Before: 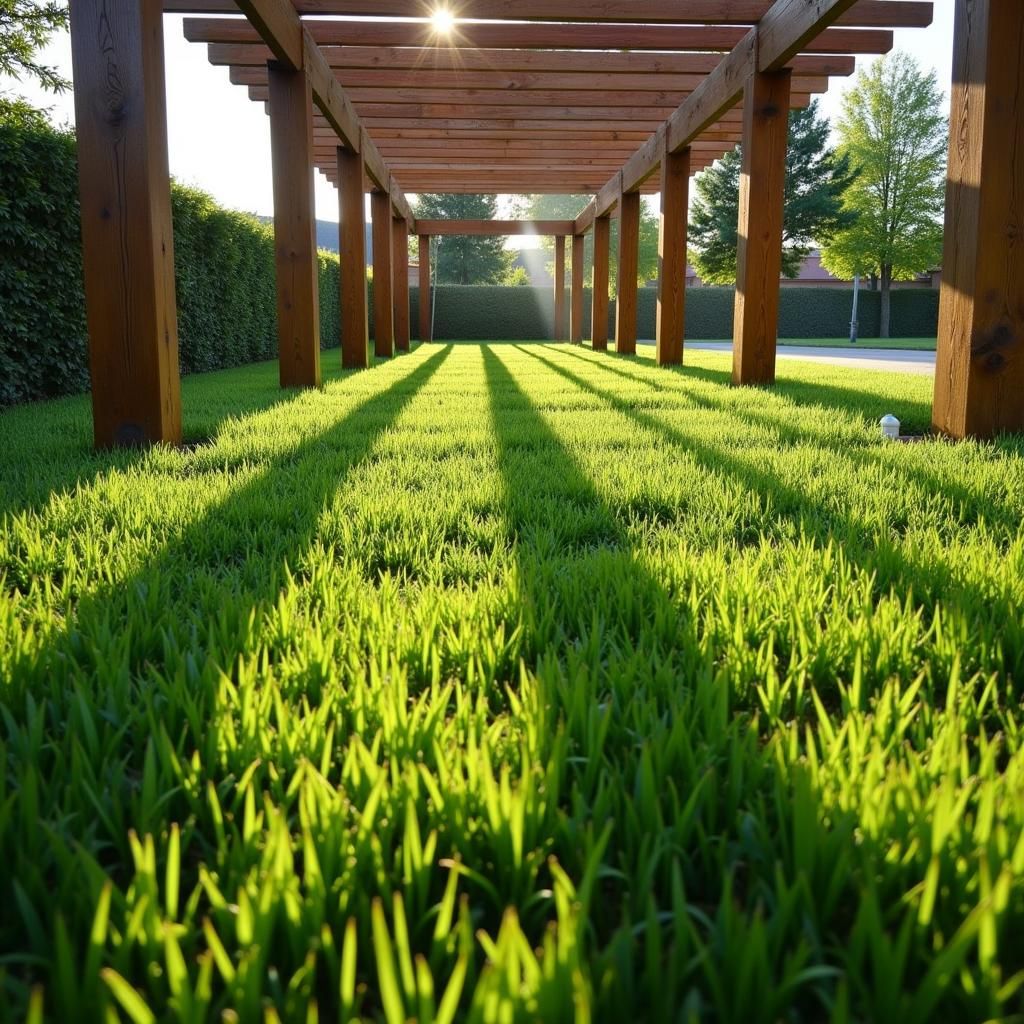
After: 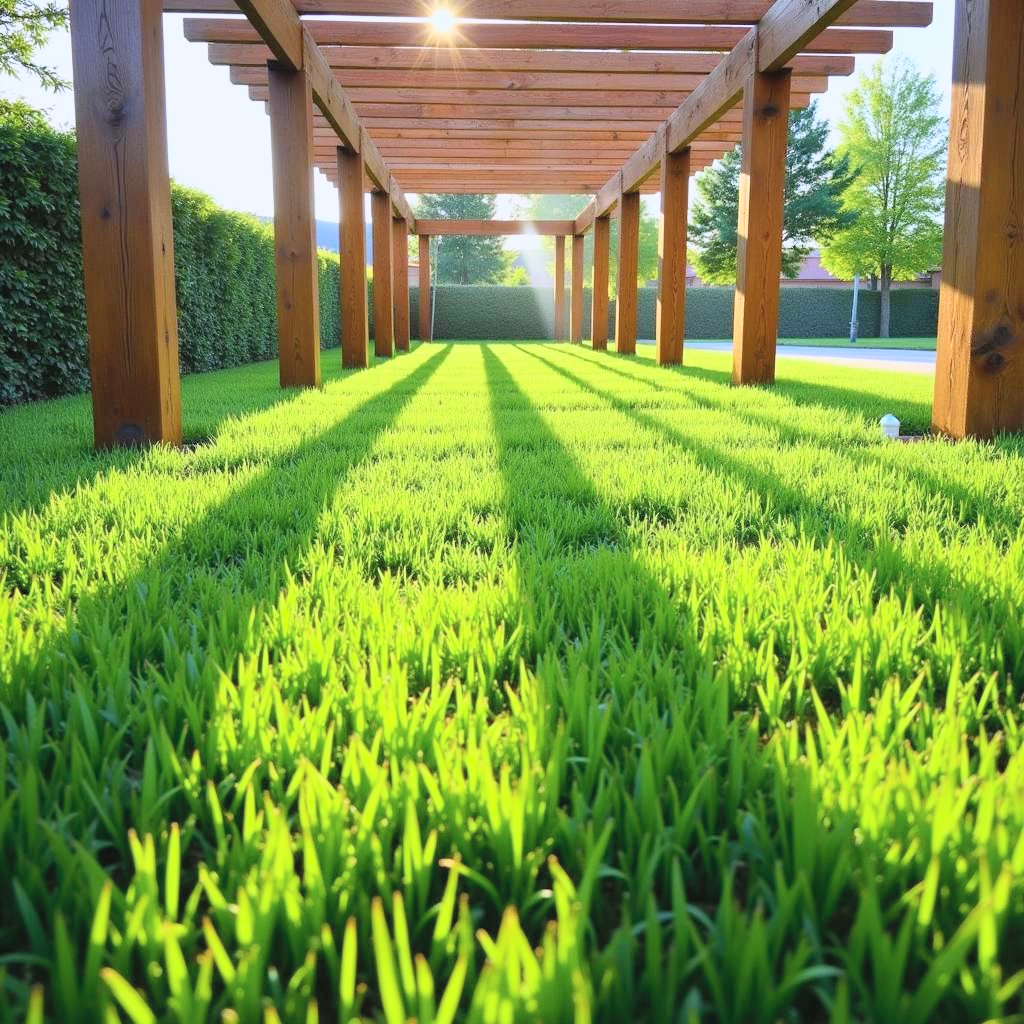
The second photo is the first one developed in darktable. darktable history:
white balance: red 0.984, blue 1.059
contrast brightness saturation: brightness 0.28
tone curve: curves: ch0 [(0, 0) (0.091, 0.077) (0.517, 0.574) (0.745, 0.82) (0.844, 0.908) (0.909, 0.942) (1, 0.973)]; ch1 [(0, 0) (0.437, 0.404) (0.5, 0.5) (0.534, 0.546) (0.58, 0.603) (0.616, 0.649) (1, 1)]; ch2 [(0, 0) (0.442, 0.415) (0.5, 0.5) (0.535, 0.547) (0.585, 0.62) (1, 1)], color space Lab, independent channels, preserve colors none
